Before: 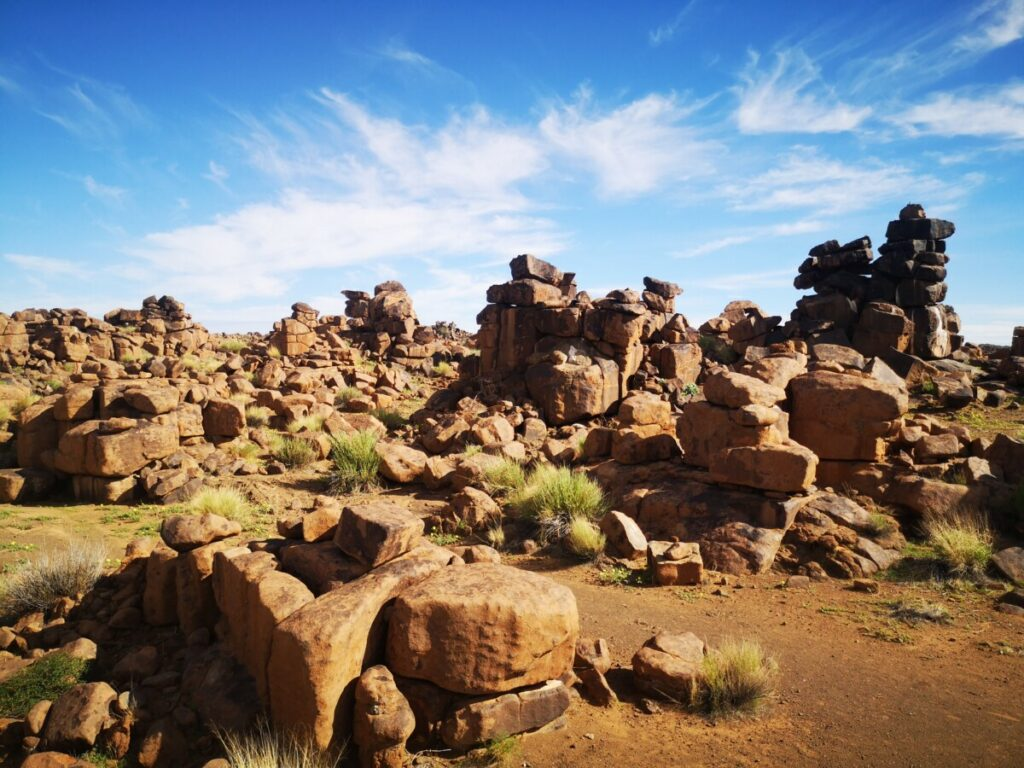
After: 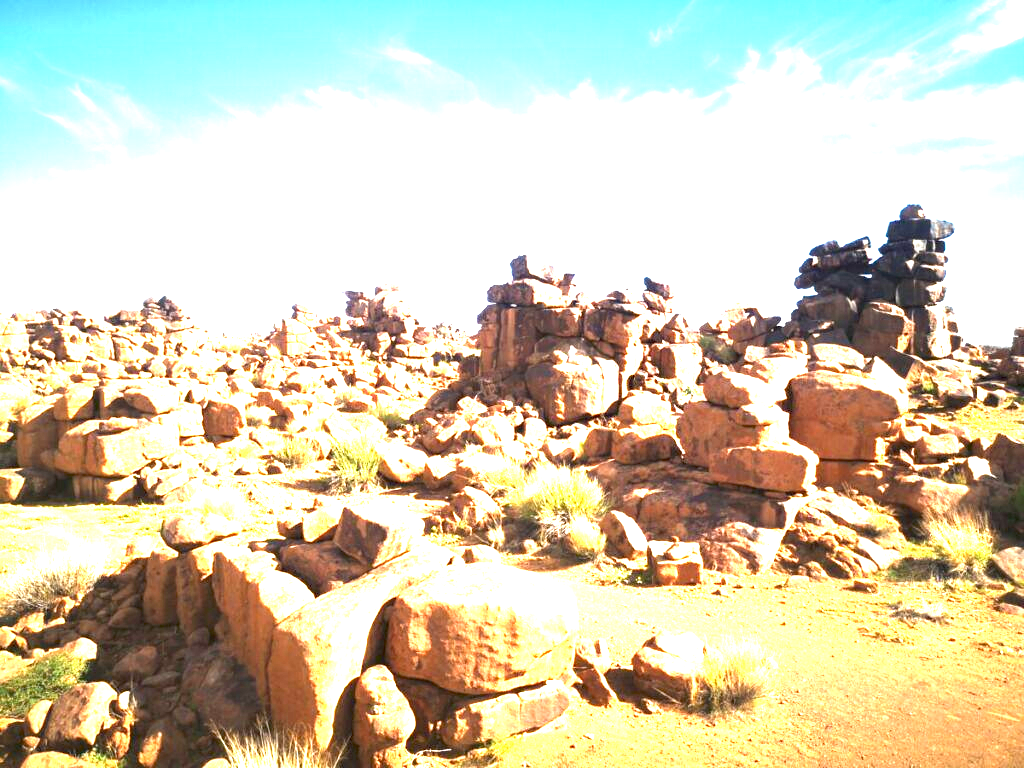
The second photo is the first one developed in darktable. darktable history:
exposure: exposure 2.909 EV, compensate exposure bias true, compensate highlight preservation false
